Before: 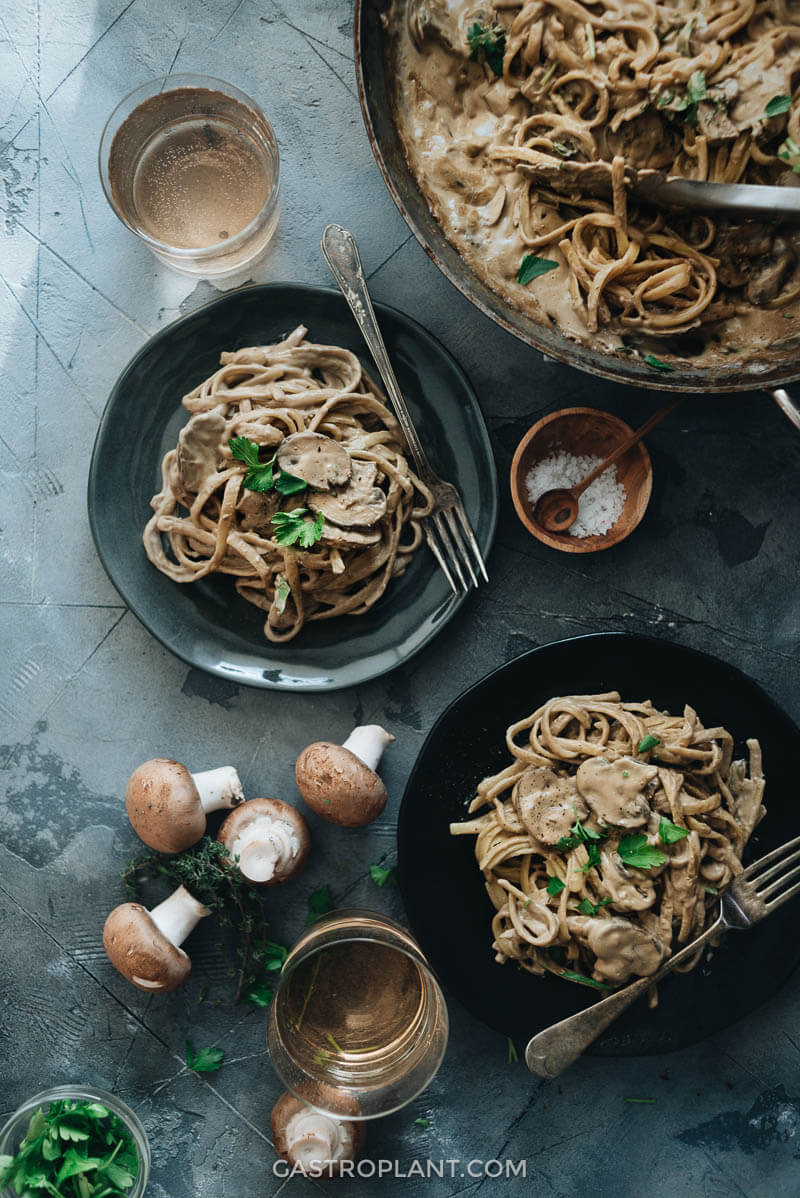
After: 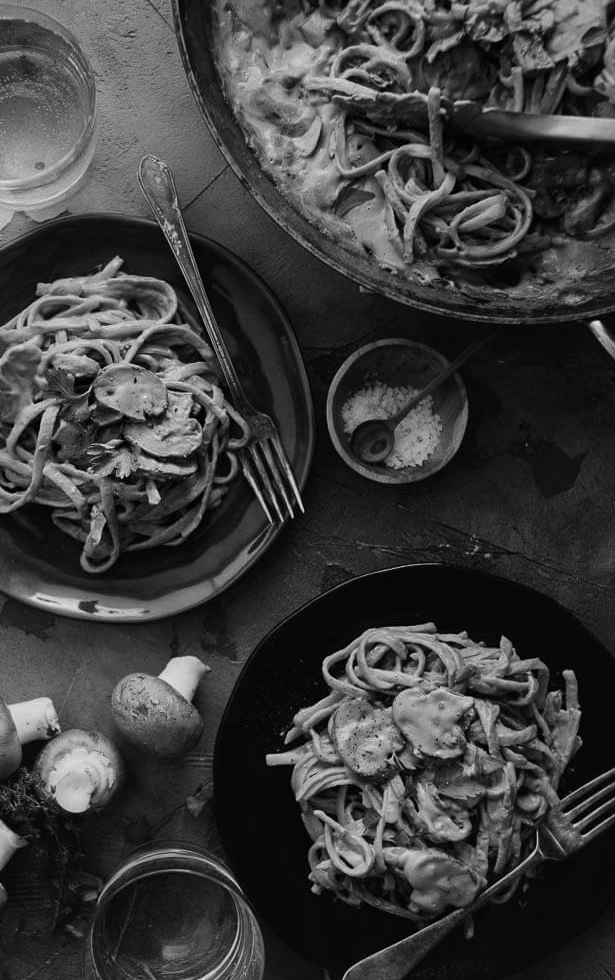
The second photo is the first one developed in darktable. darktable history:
crop: left 23.095%, top 5.827%, bottom 11.854%
monochrome: a 26.22, b 42.67, size 0.8
contrast brightness saturation: brightness -0.09
